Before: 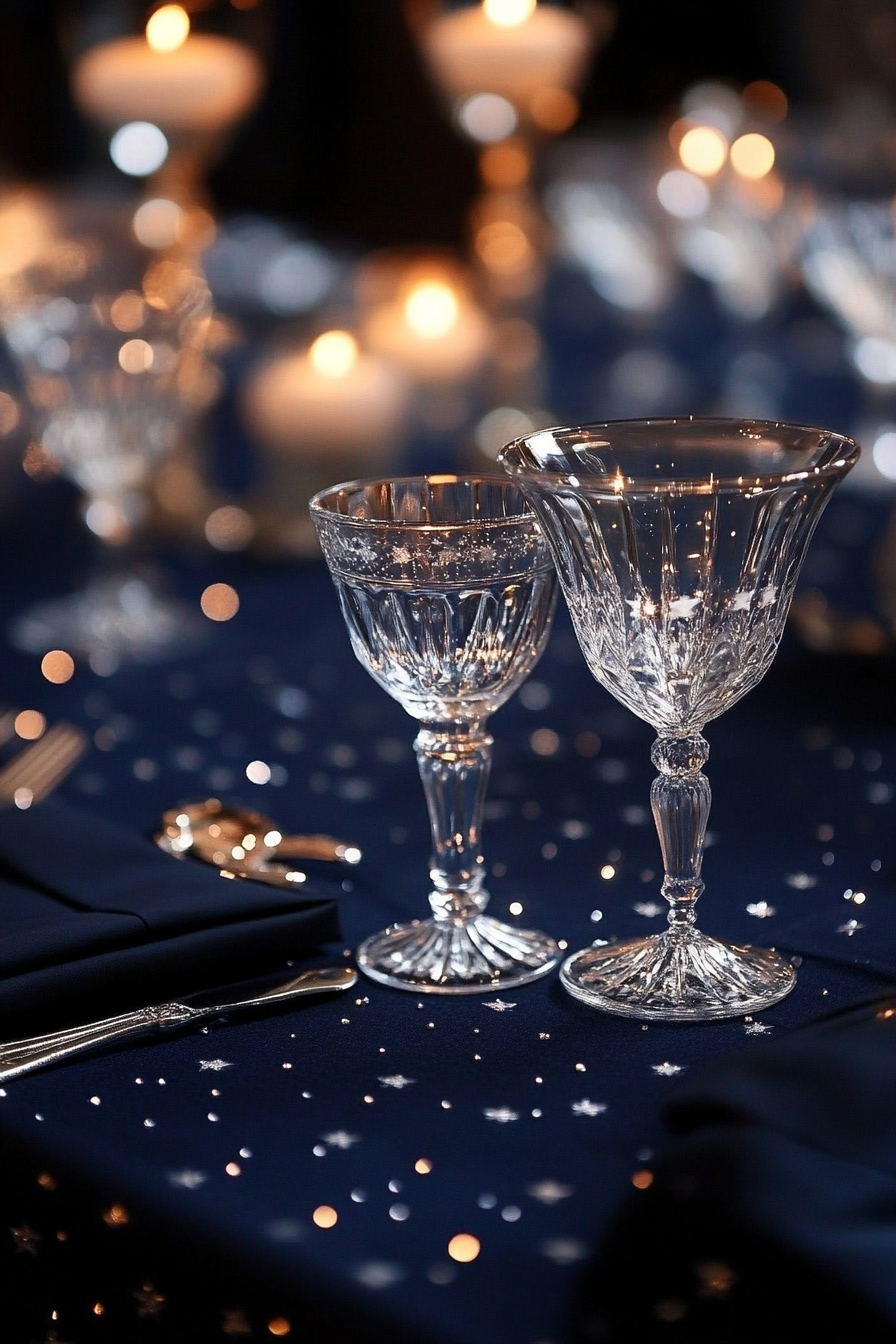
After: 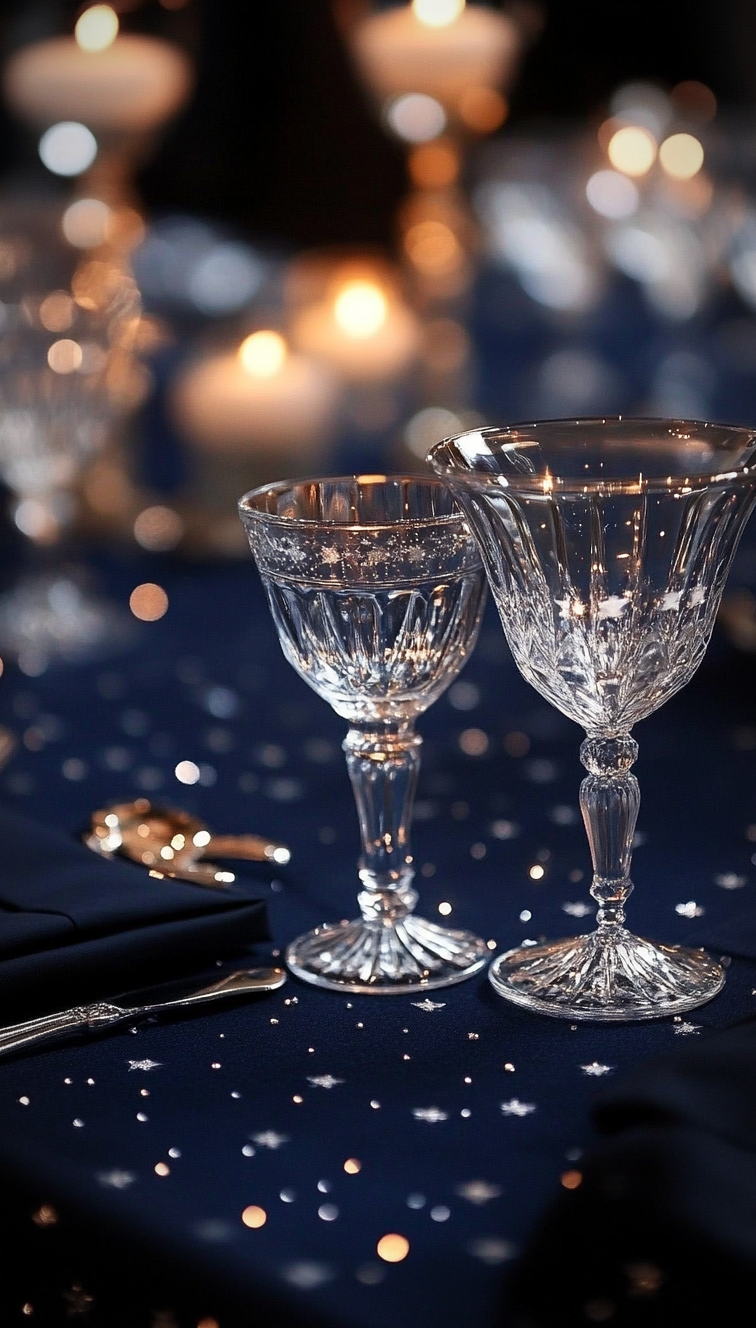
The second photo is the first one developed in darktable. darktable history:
vignetting: fall-off start 87%, automatic ratio true
crop: left 8.026%, right 7.374%
